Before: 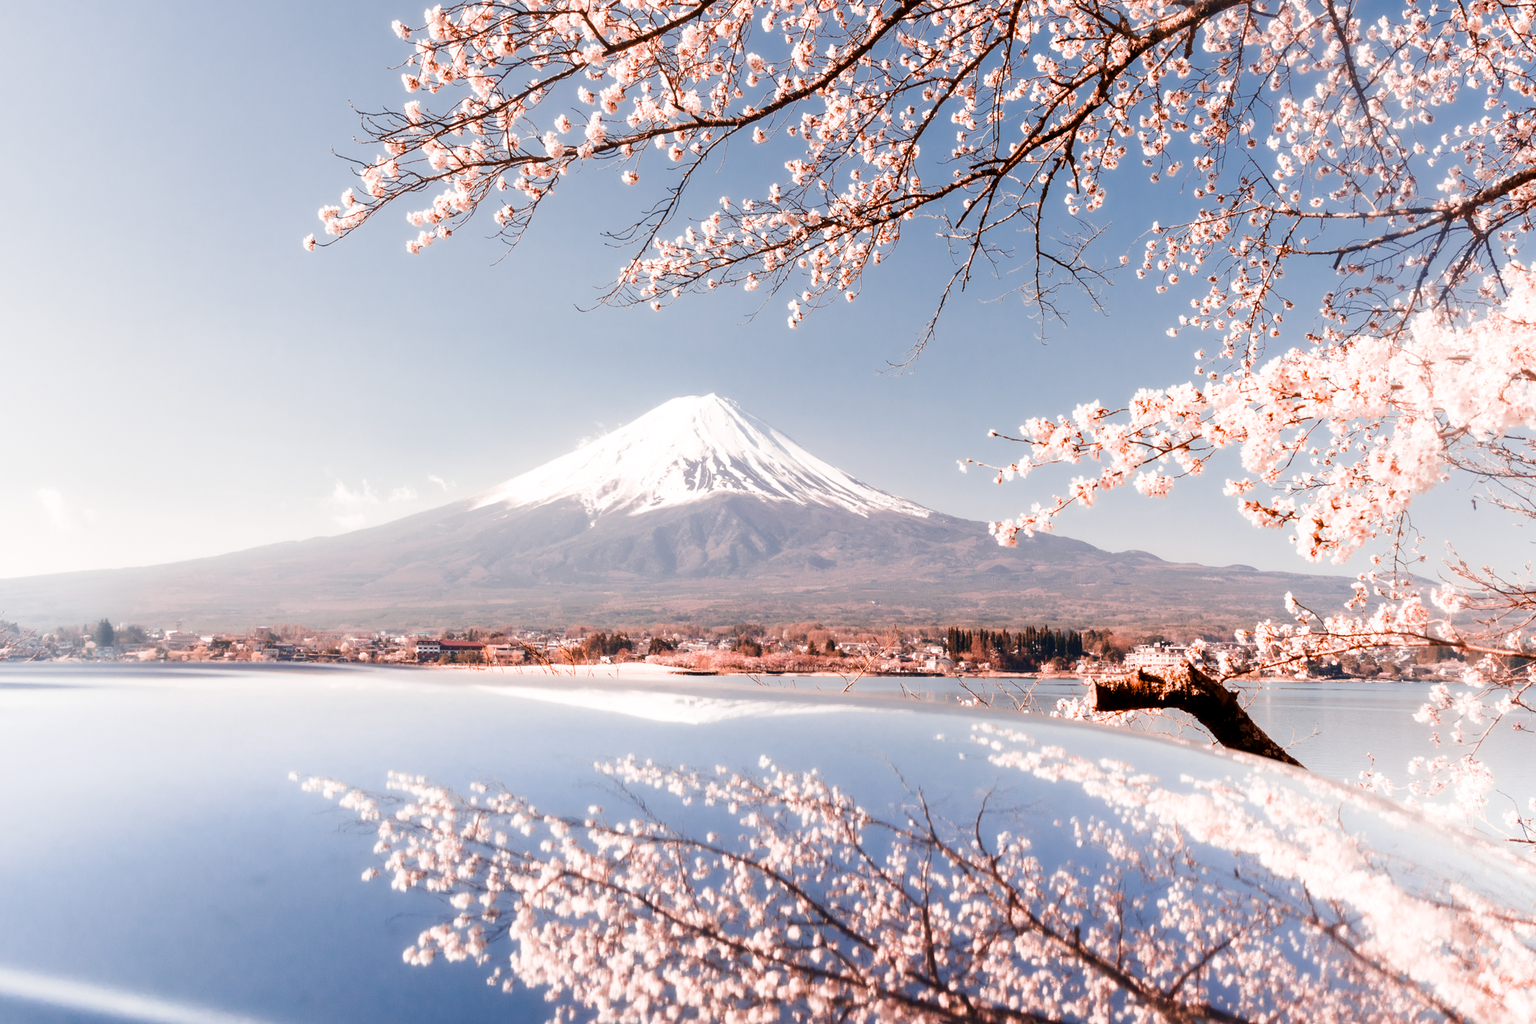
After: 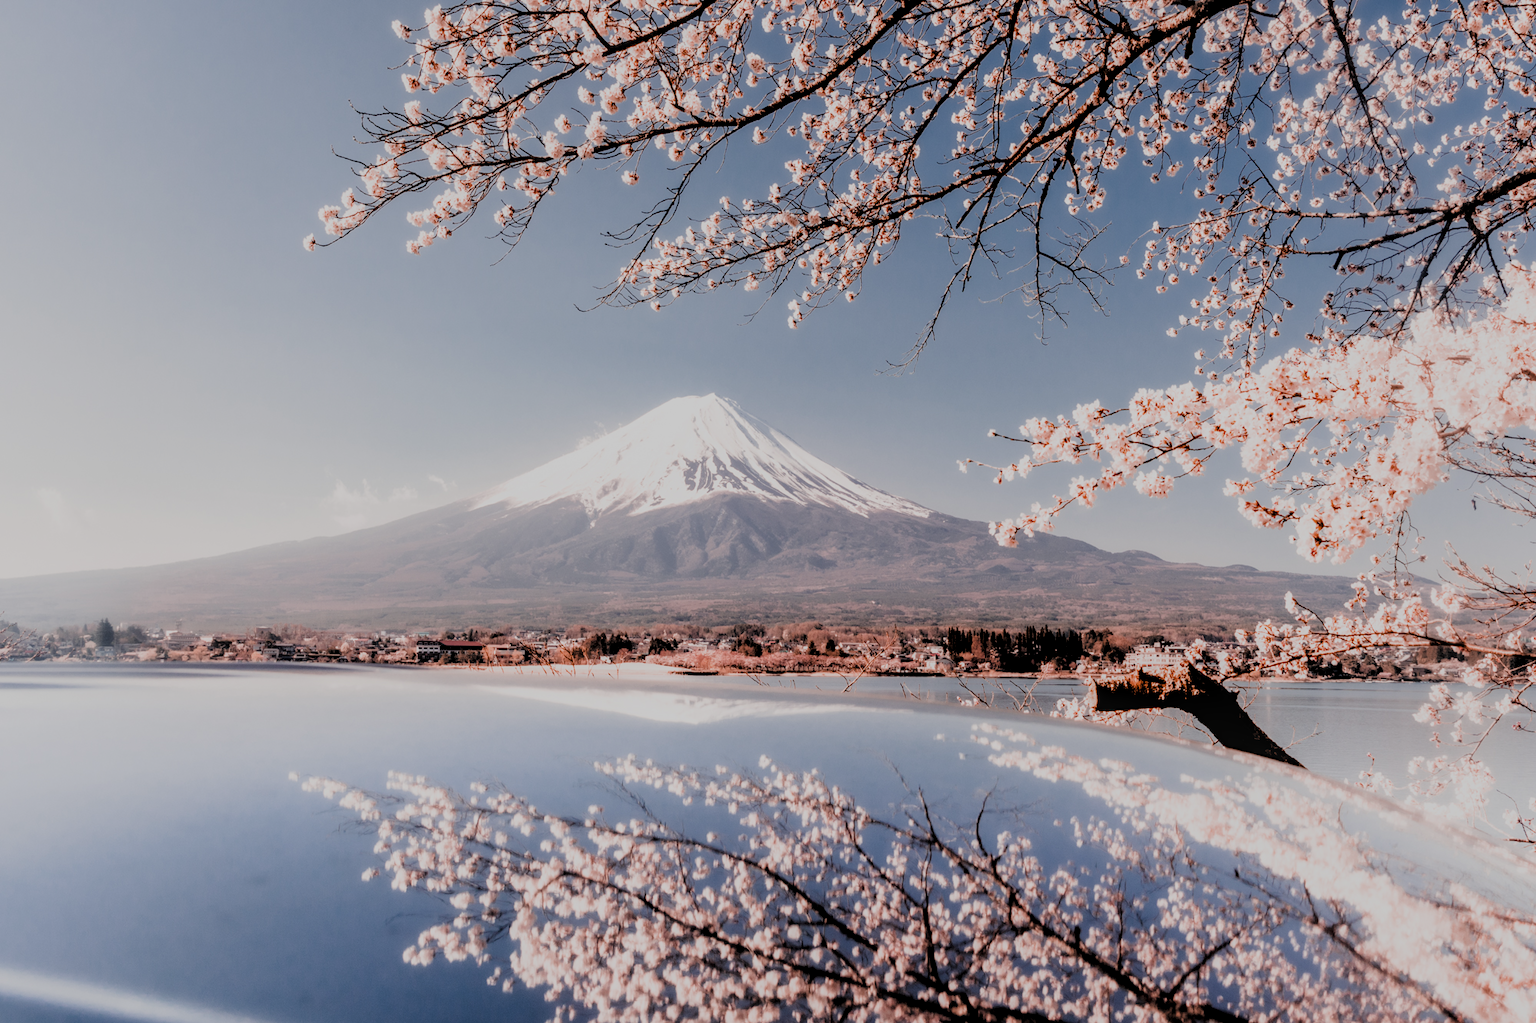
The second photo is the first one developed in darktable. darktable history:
local contrast: on, module defaults
exposure: black level correction 0, exposure -0.736 EV, compensate highlight preservation false
tone curve: curves: ch0 [(0, 0) (0.068, 0.031) (0.183, 0.13) (0.341, 0.319) (0.547, 0.545) (0.828, 0.817) (1, 0.968)]; ch1 [(0, 0) (0.23, 0.166) (0.34, 0.308) (0.371, 0.337) (0.429, 0.408) (0.477, 0.466) (0.499, 0.5) (0.529, 0.528) (0.559, 0.578) (0.743, 0.798) (1, 1)]; ch2 [(0, 0) (0.431, 0.419) (0.495, 0.502) (0.524, 0.525) (0.568, 0.543) (0.6, 0.597) (0.634, 0.644) (0.728, 0.722) (1, 1)], color space Lab, linked channels, preserve colors none
filmic rgb: black relative exposure -5.07 EV, white relative exposure 3.98 EV, hardness 2.88, contrast 1.203, highlights saturation mix -31.1%, color science v6 (2022)
